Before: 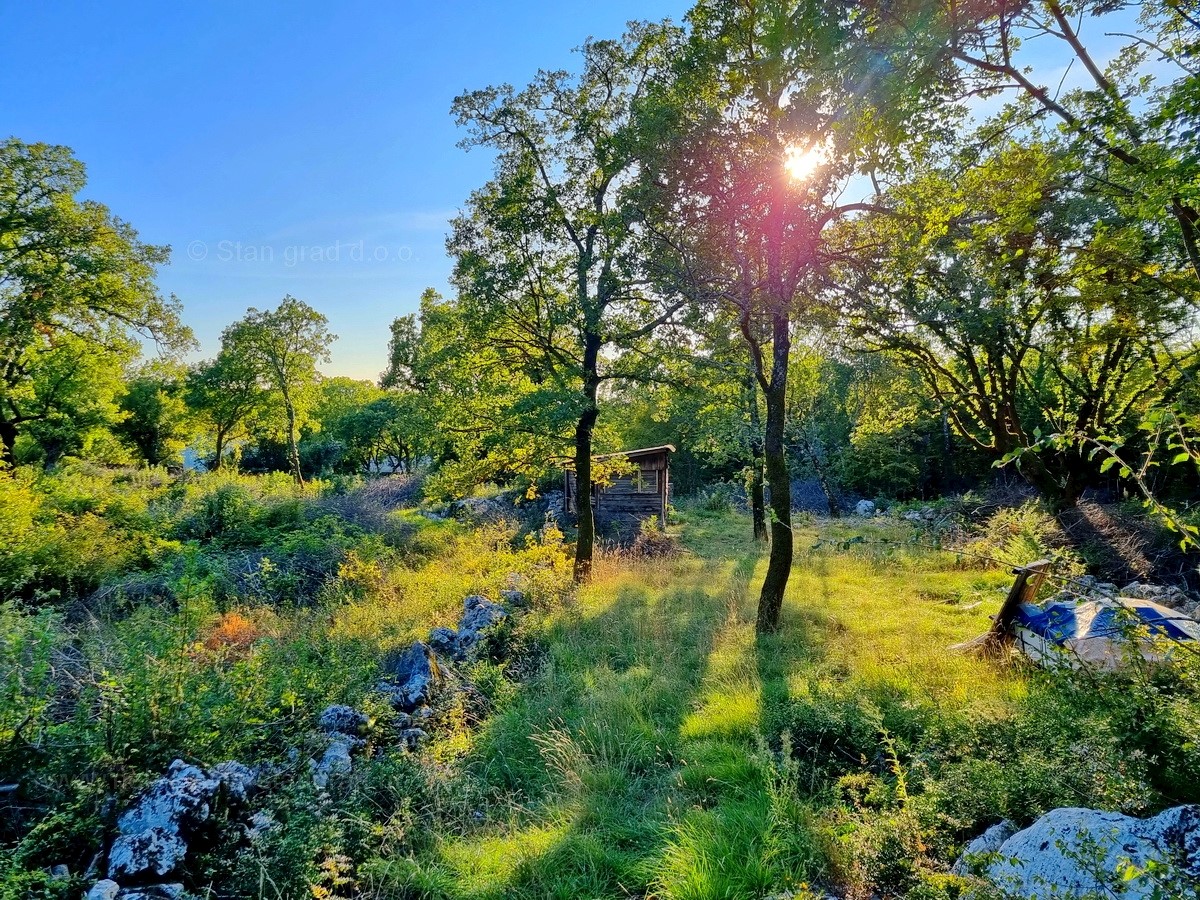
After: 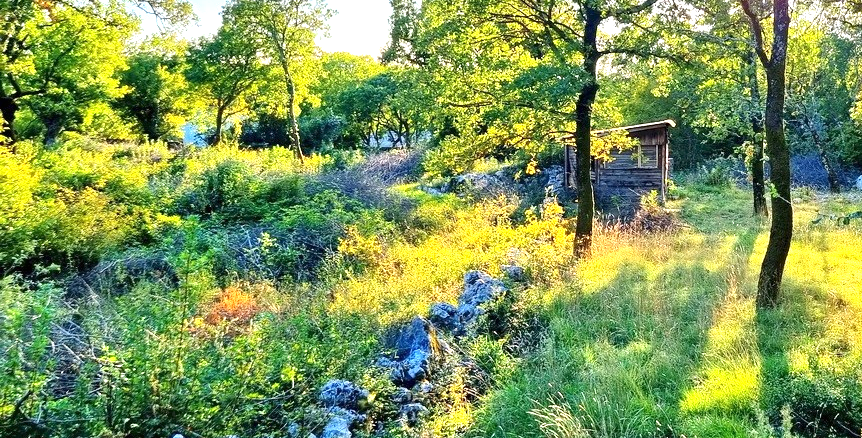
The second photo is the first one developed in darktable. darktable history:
exposure: black level correction 0, exposure 1.178 EV, compensate highlight preservation false
crop: top 36.219%, right 28.088%, bottom 15.076%
